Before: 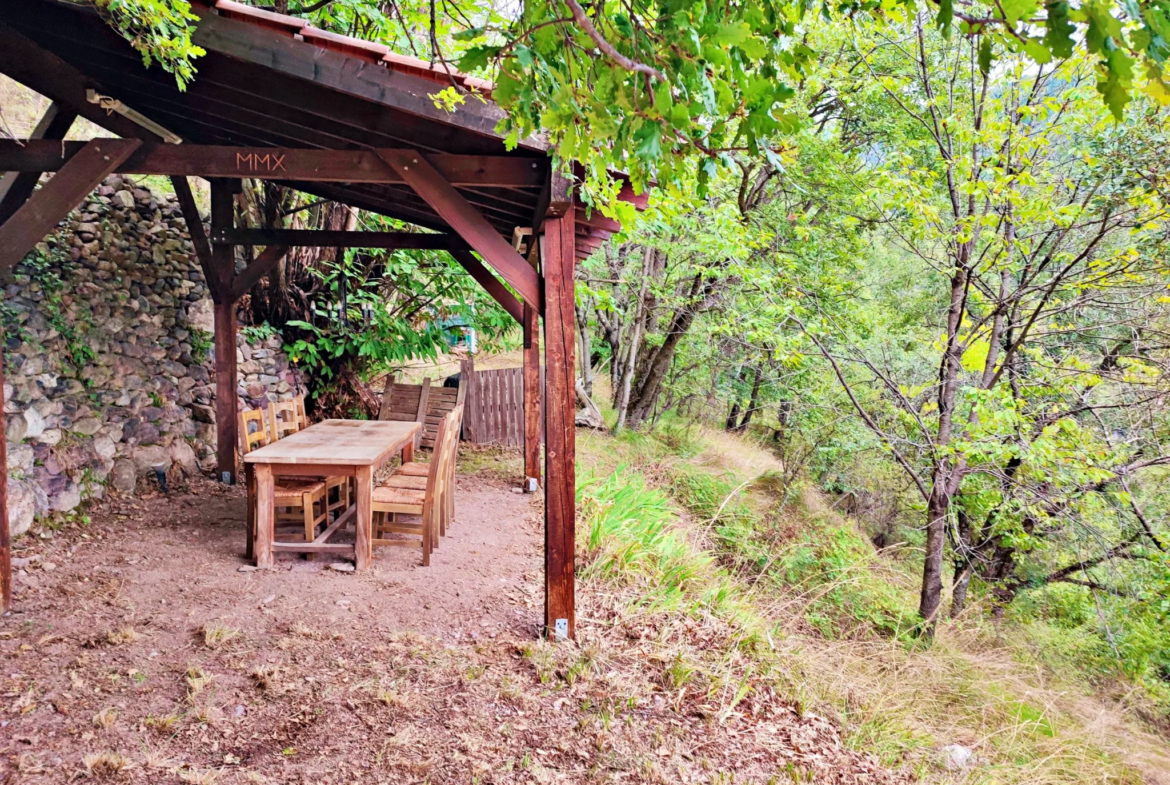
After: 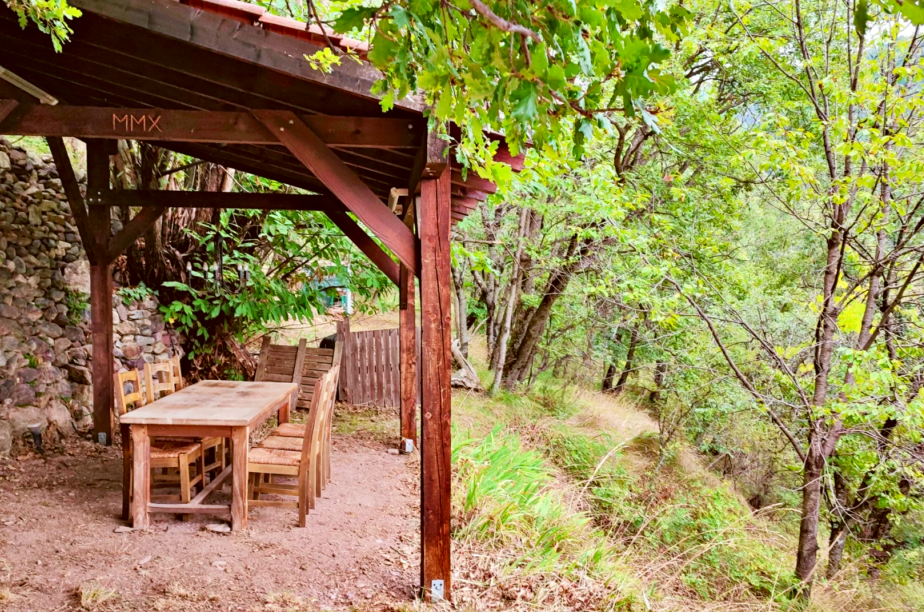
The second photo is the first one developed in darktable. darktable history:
crop and rotate: left 10.681%, top 5.077%, right 10.308%, bottom 16.841%
tone equalizer: on, module defaults
color correction: highlights a* -0.434, highlights b* 0.172, shadows a* 5.3, shadows b* 20.1
